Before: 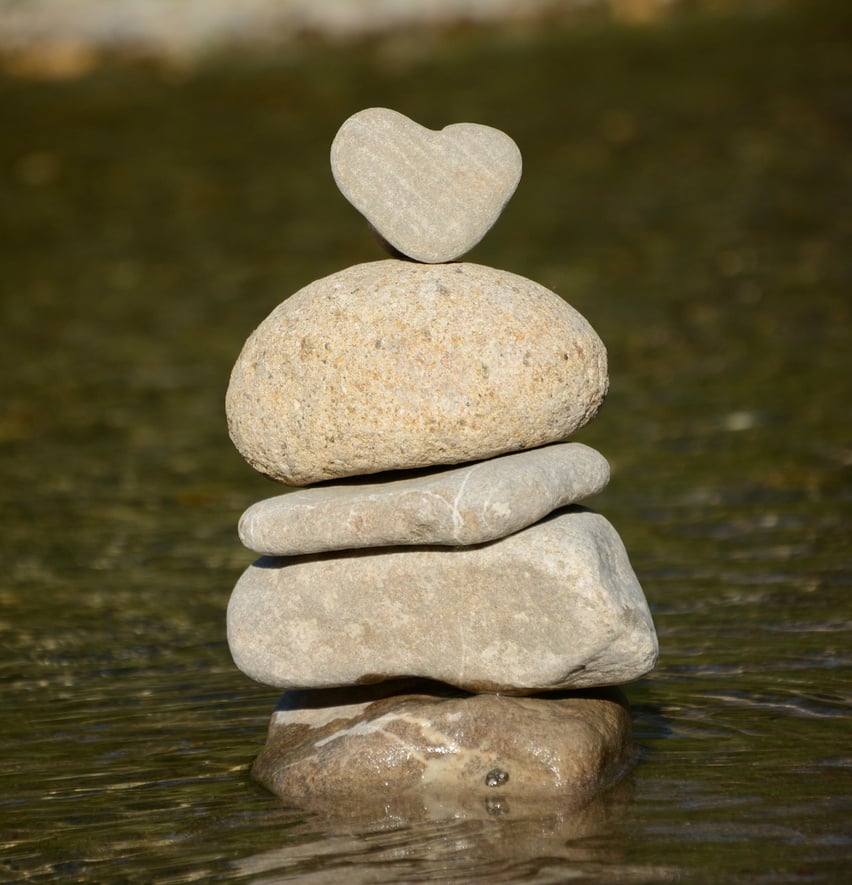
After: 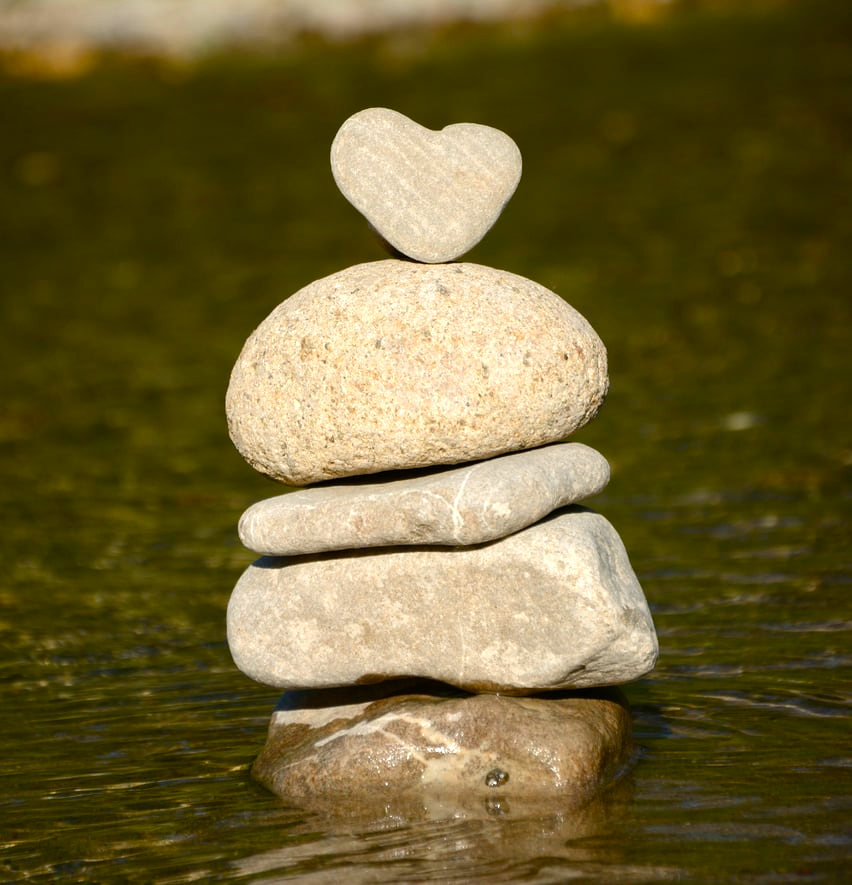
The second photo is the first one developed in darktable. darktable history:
tone equalizer: on, module defaults
color balance rgb: highlights gain › chroma 2.144%, highlights gain › hue 75°, linear chroma grading › global chroma 14.512%, perceptual saturation grading › global saturation 20%, perceptual saturation grading › highlights -48.948%, perceptual saturation grading › shadows 24.324%, perceptual brilliance grading › highlights 11.492%
